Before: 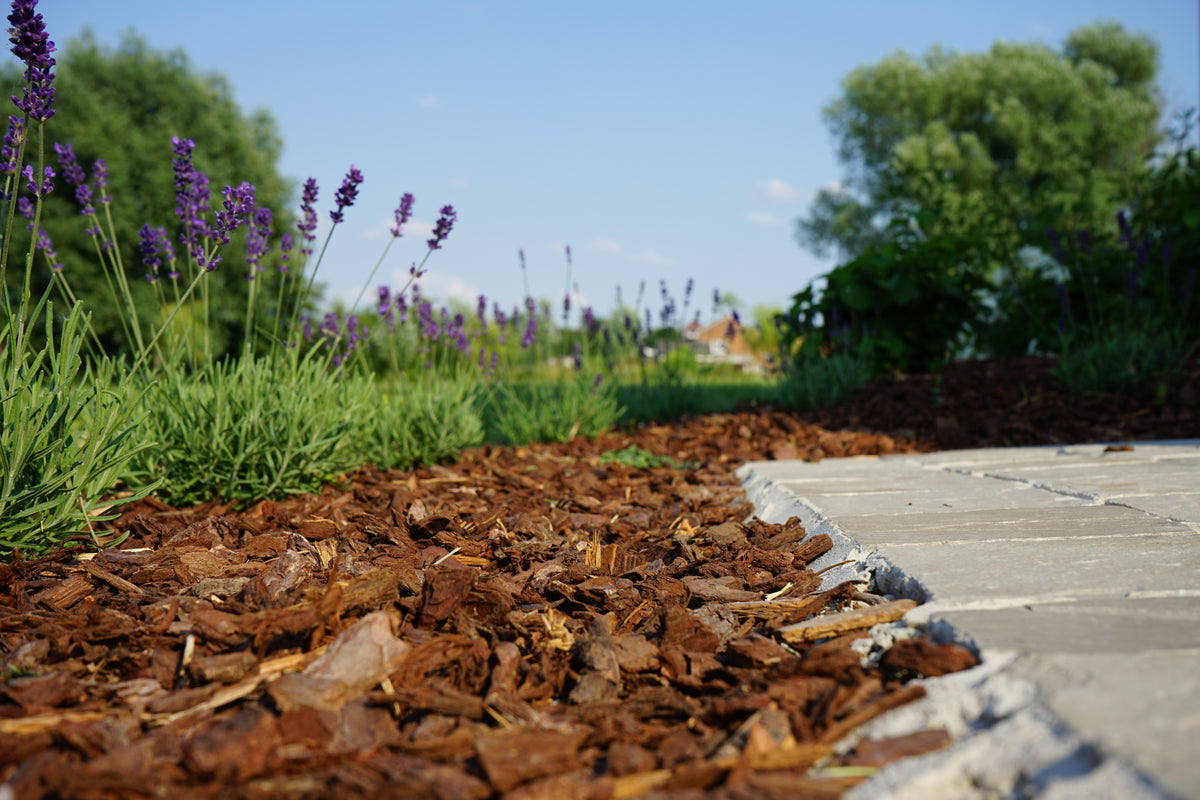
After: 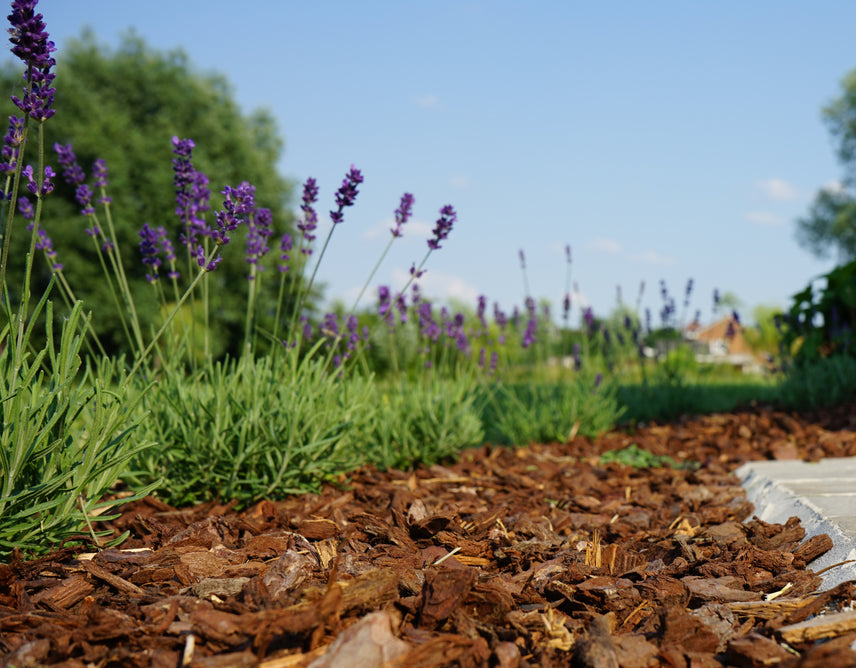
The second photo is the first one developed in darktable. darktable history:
crop: right 28.616%, bottom 16.473%
